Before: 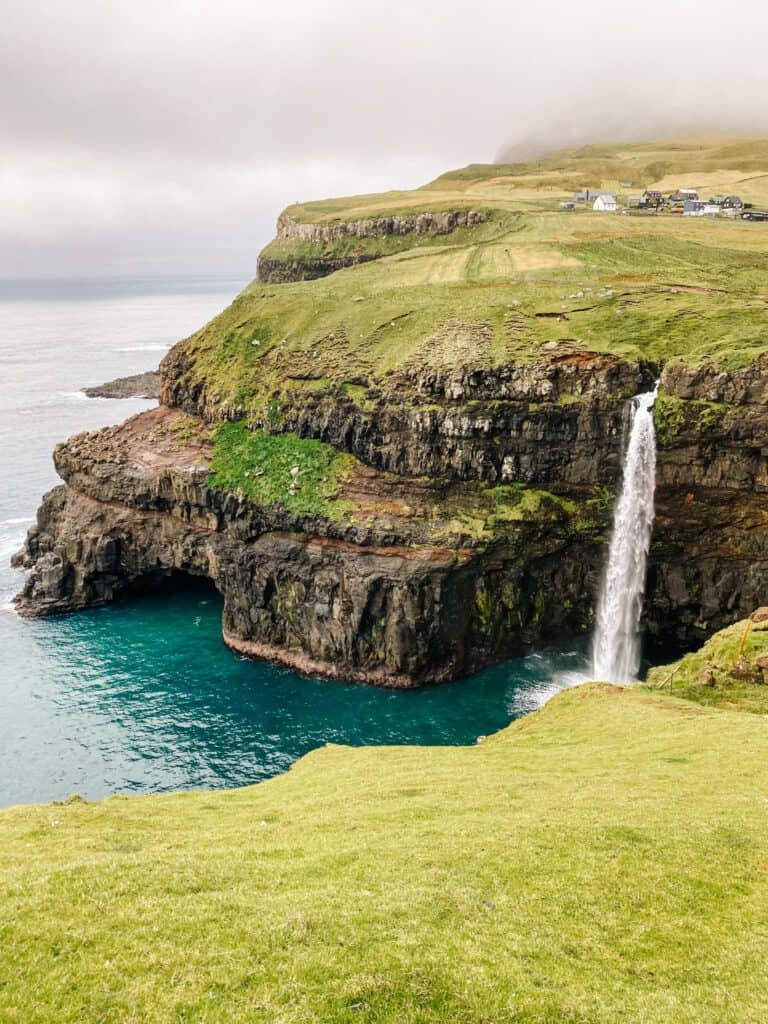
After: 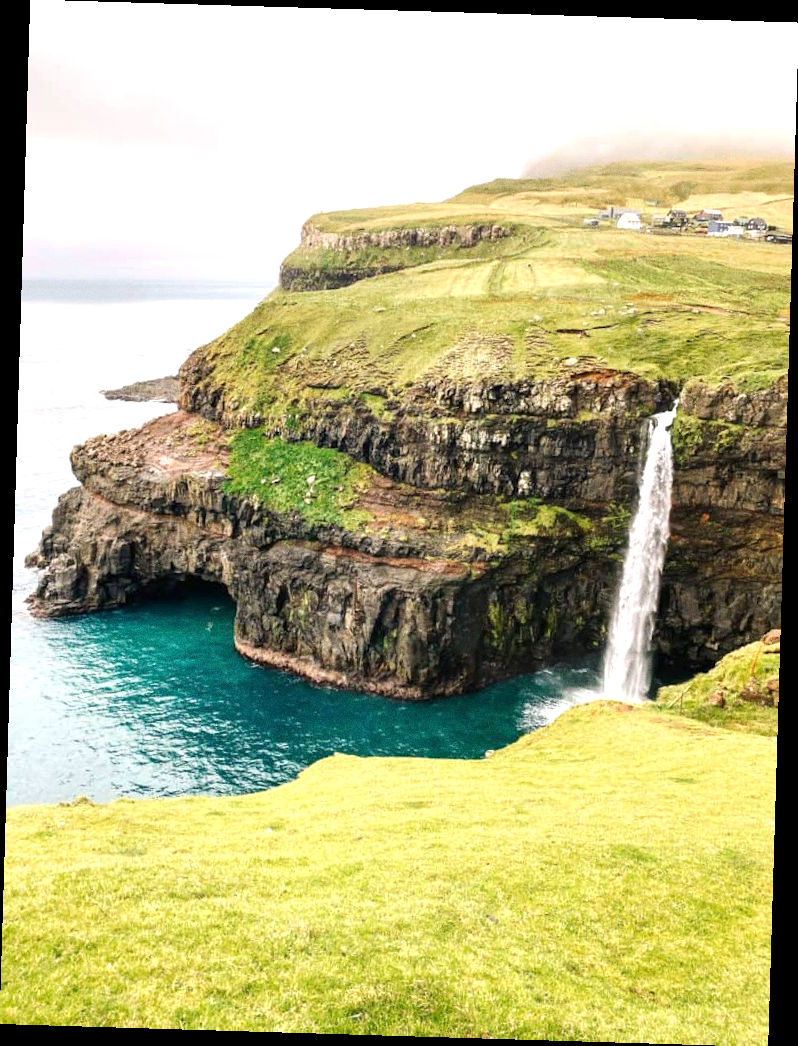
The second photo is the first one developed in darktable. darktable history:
exposure: exposure 0.6 EV, compensate highlight preservation false
rotate and perspective: rotation 1.72°, automatic cropping off
grain: on, module defaults
